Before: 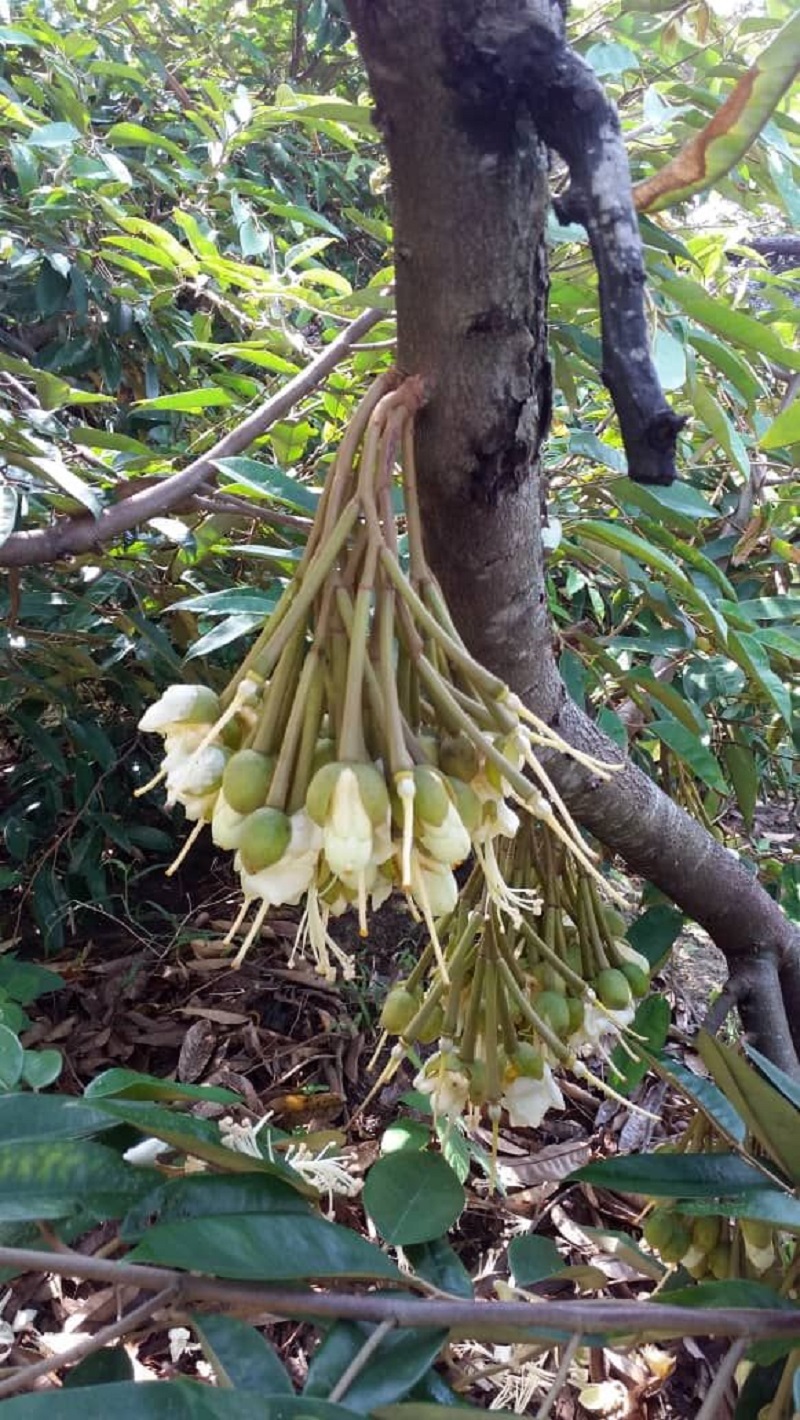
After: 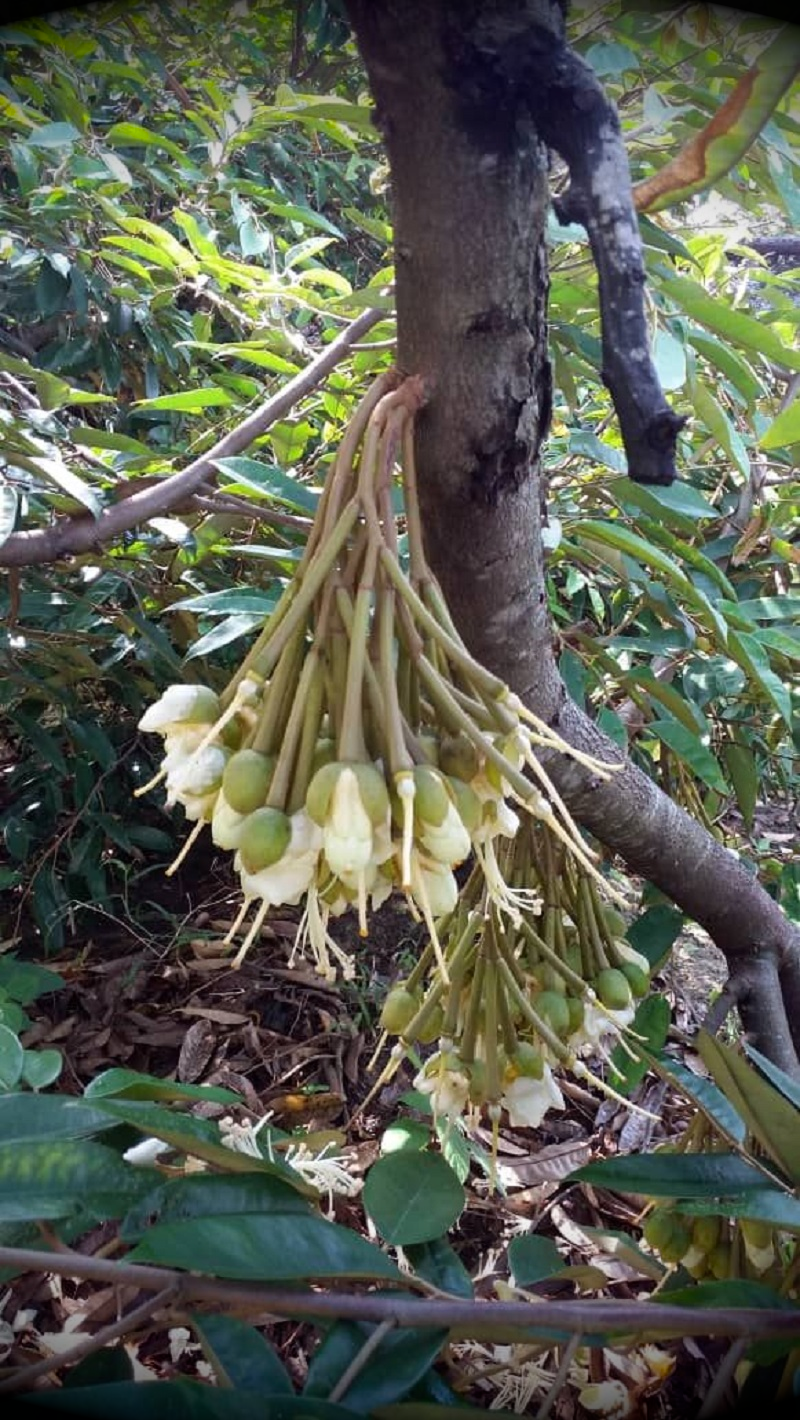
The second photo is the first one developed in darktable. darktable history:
vignetting: fall-off start 99.77%, brightness -0.999, saturation 0.491, width/height ratio 1.304
